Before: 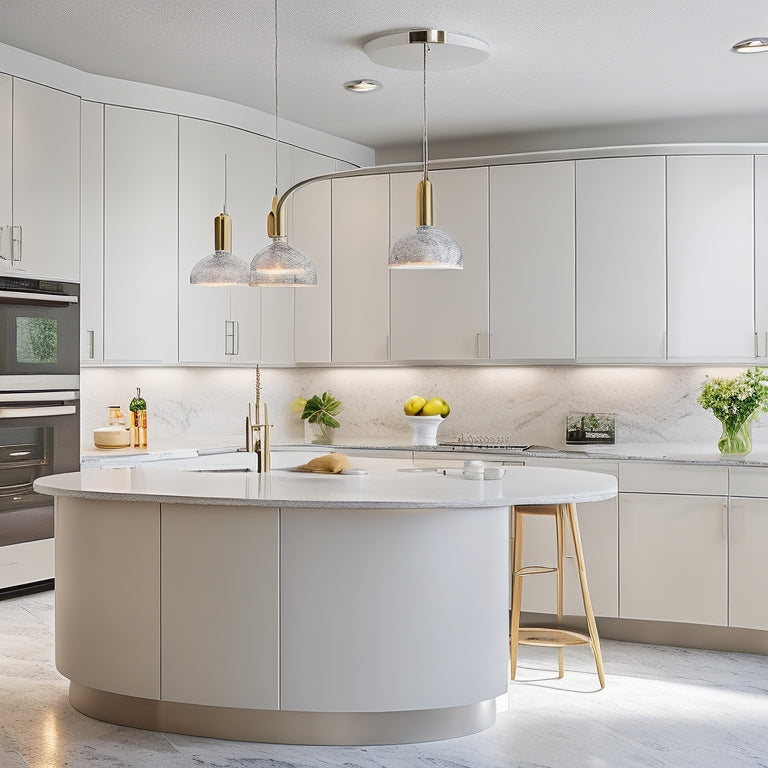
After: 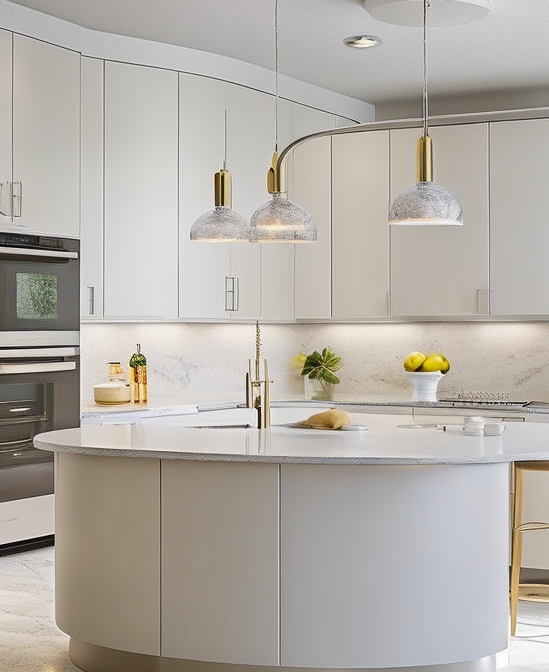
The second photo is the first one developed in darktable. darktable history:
white balance: emerald 1
color contrast: green-magenta contrast 0.8, blue-yellow contrast 1.1, unbound 0
crop: top 5.803%, right 27.864%, bottom 5.804%
